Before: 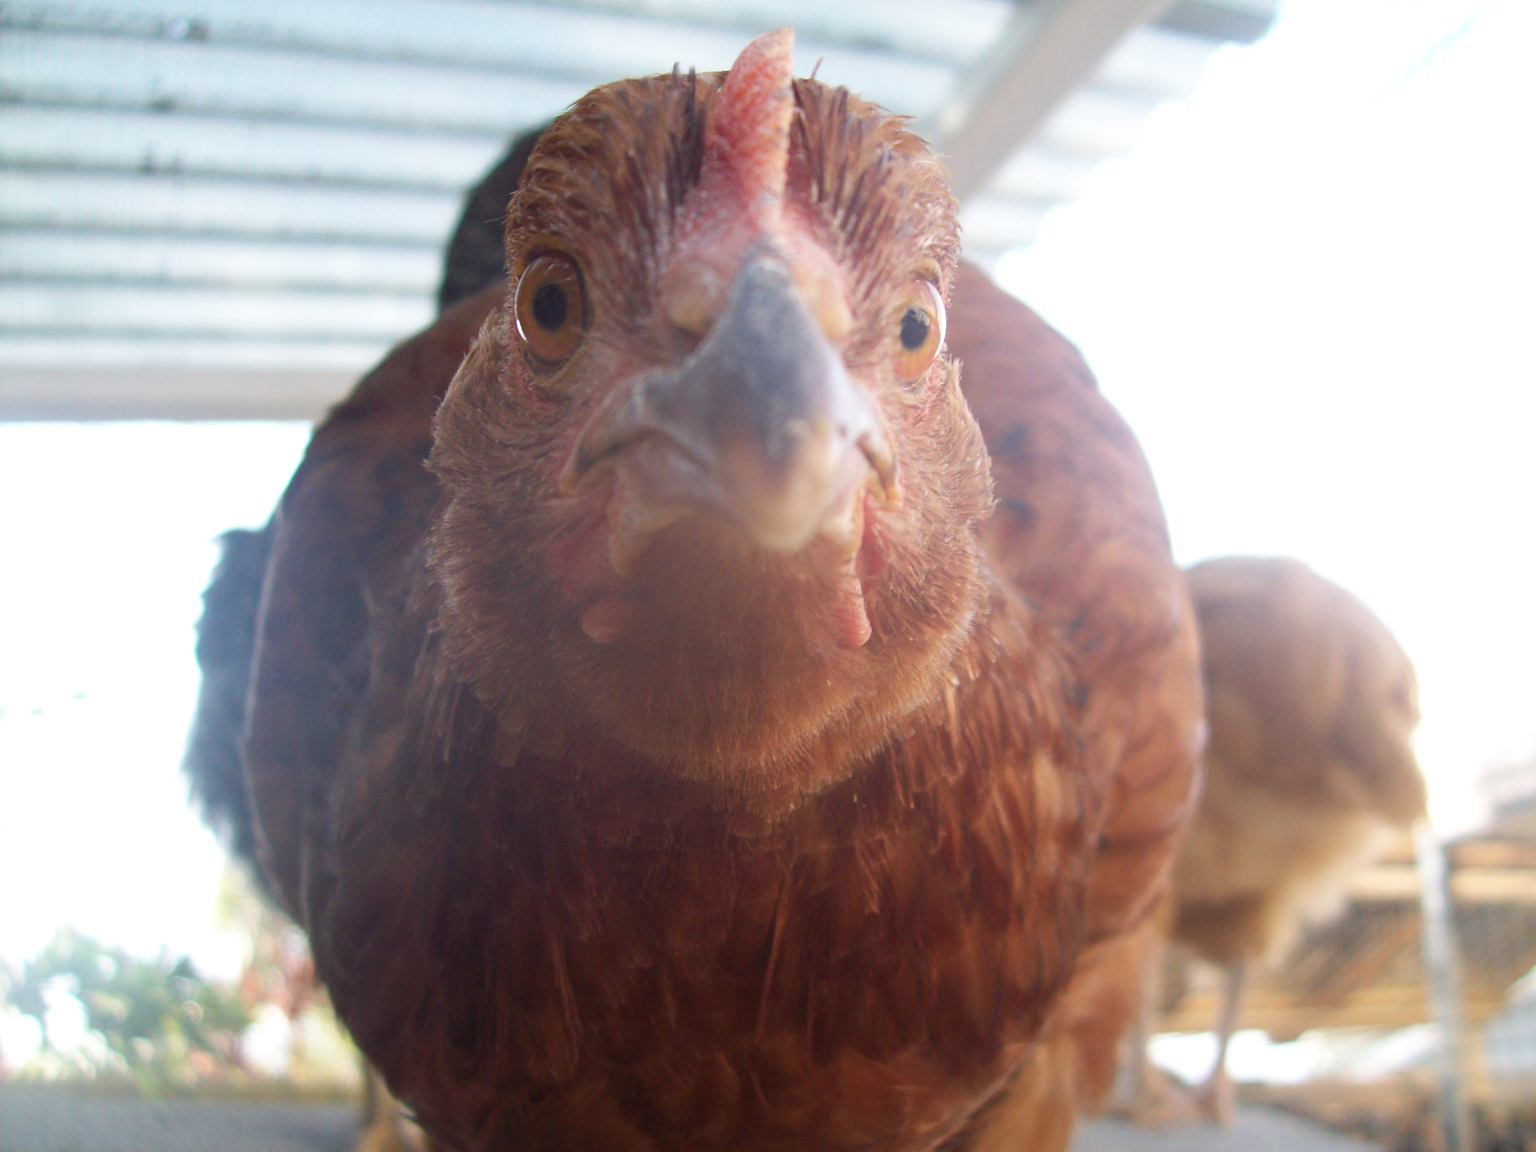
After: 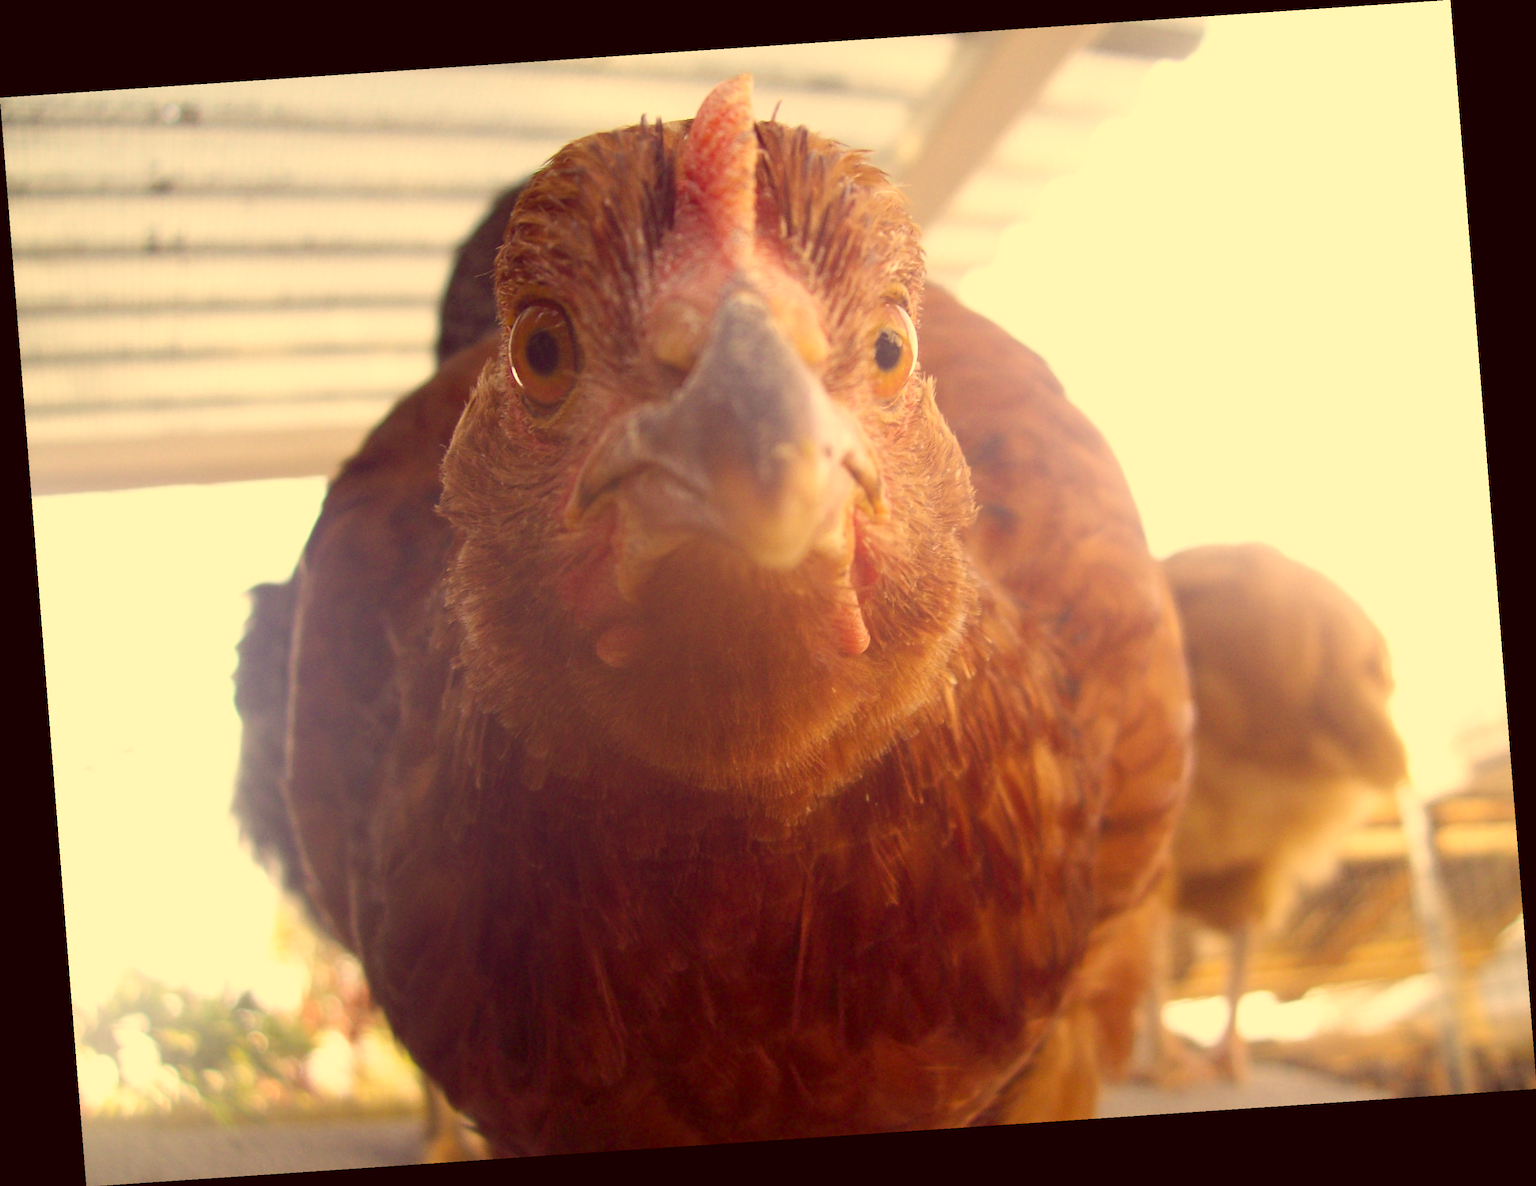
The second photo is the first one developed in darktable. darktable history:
color correction: highlights a* 10.12, highlights b* 39.04, shadows a* 14.62, shadows b* 3.37
rotate and perspective: rotation -4.2°, shear 0.006, automatic cropping off
